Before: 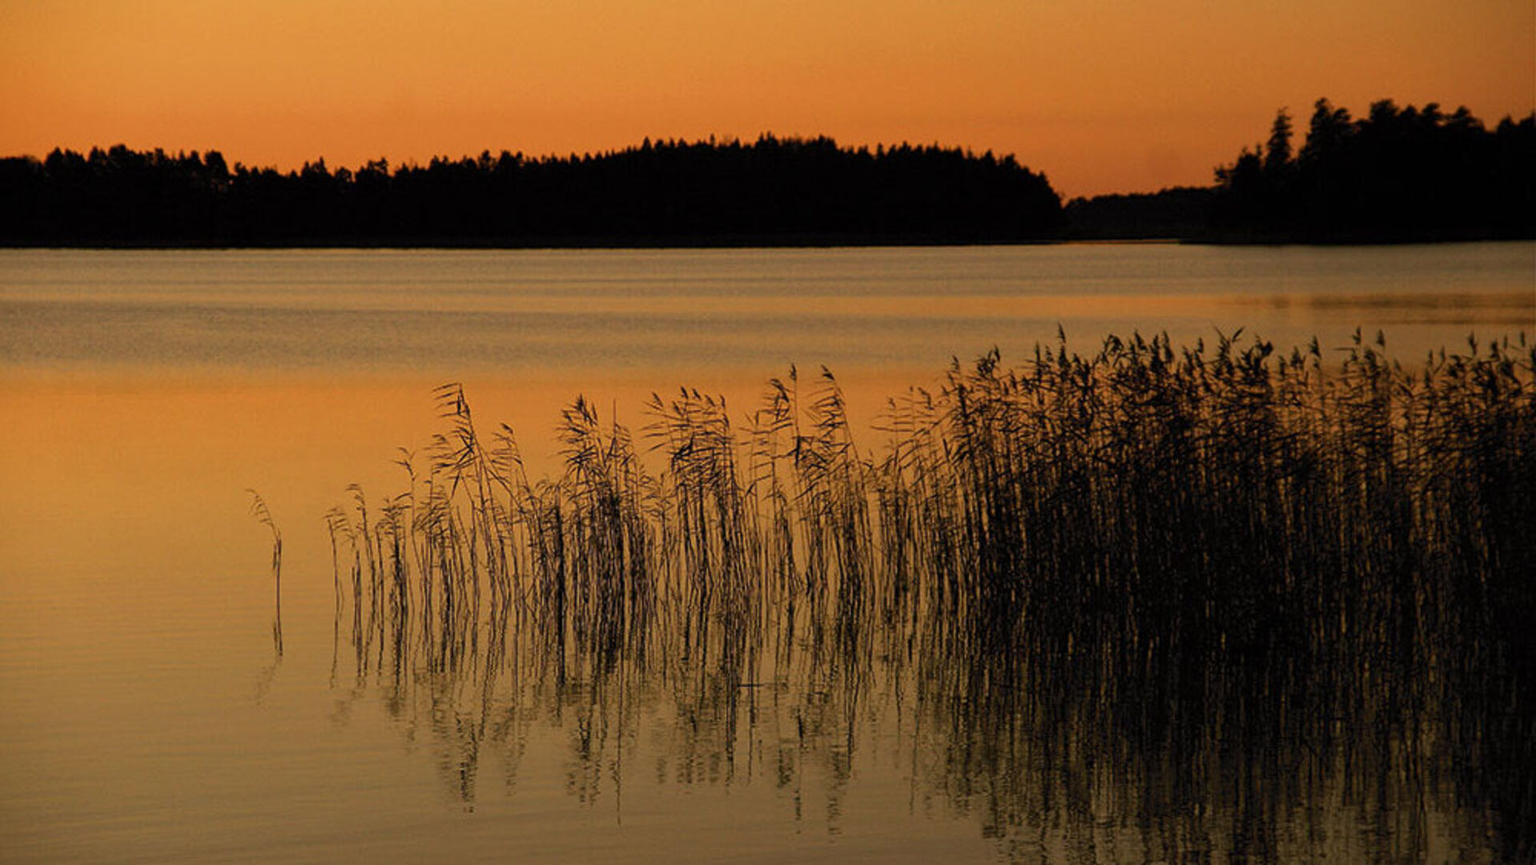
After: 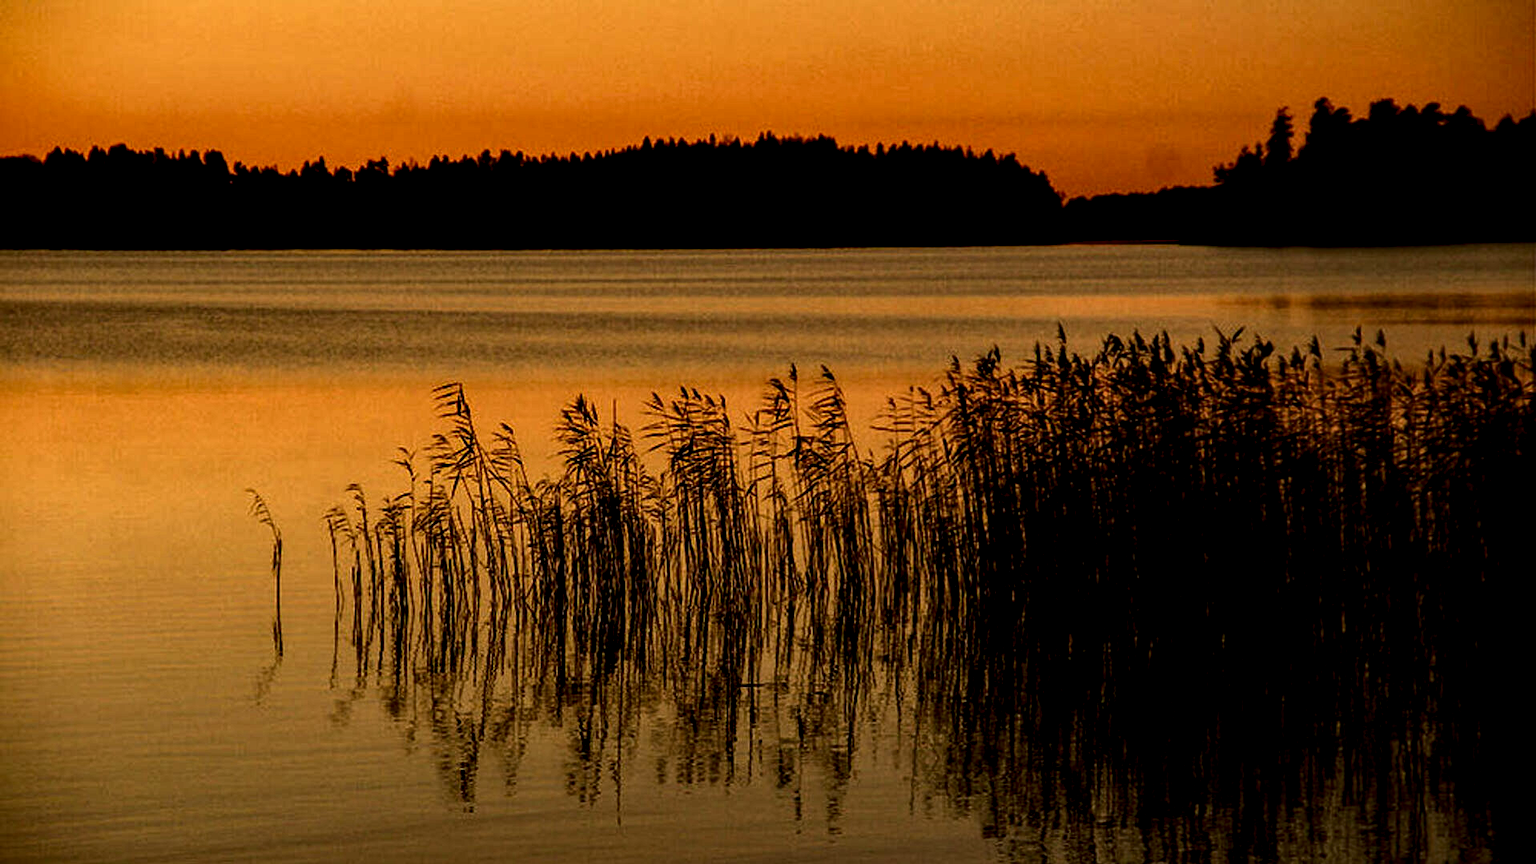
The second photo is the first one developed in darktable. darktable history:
local contrast: highlights 17%, detail 185%
contrast brightness saturation: contrast 0.206, brightness -0.112, saturation 0.213
